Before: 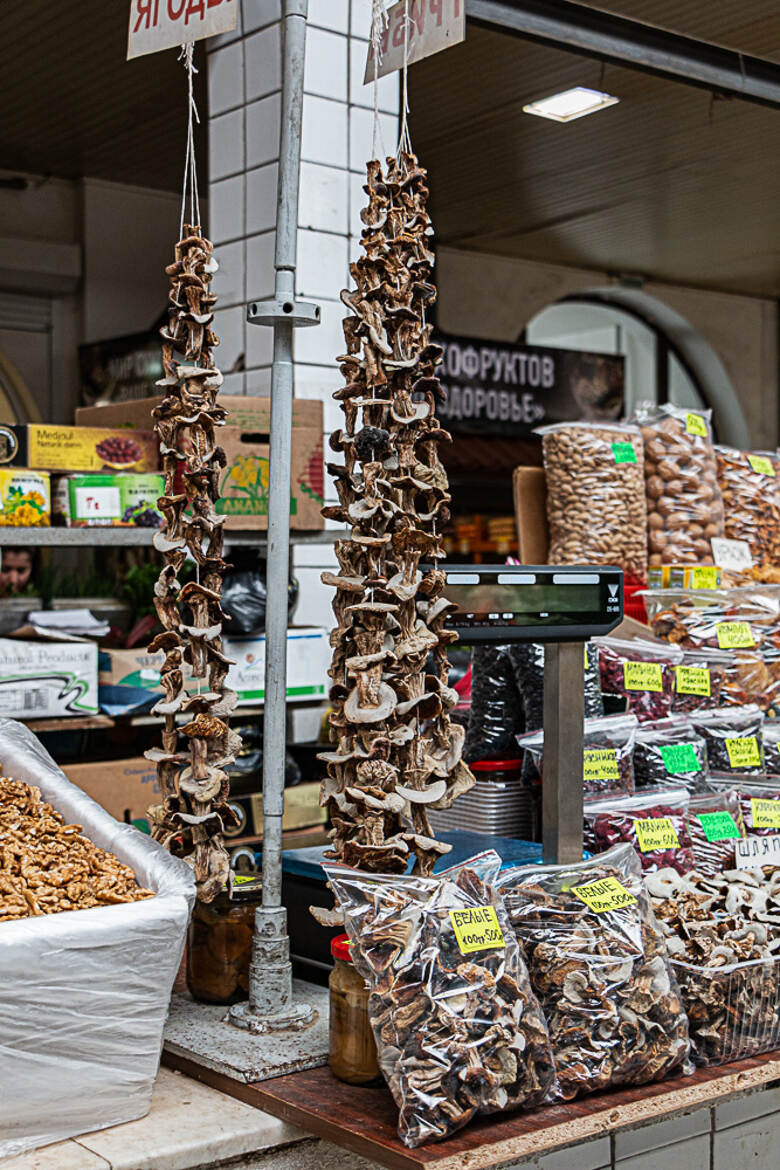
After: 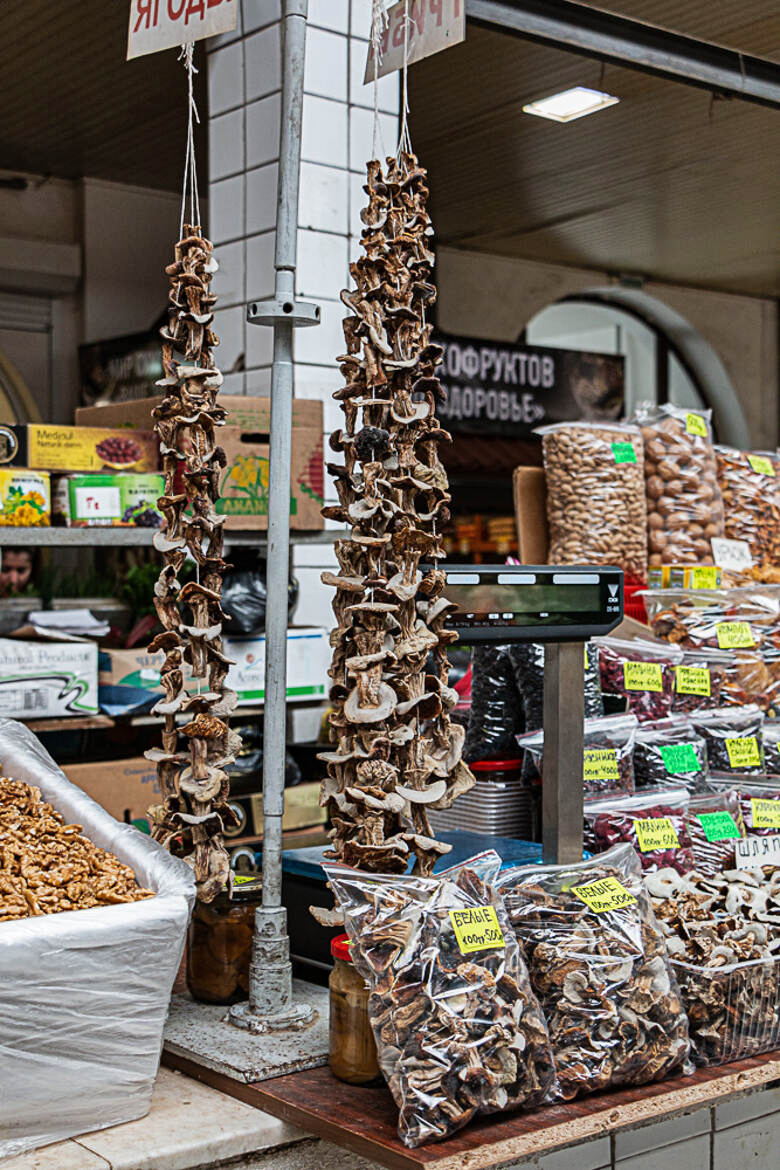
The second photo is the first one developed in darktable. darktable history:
shadows and highlights: highlights color adjustment 78.89%, soften with gaussian
